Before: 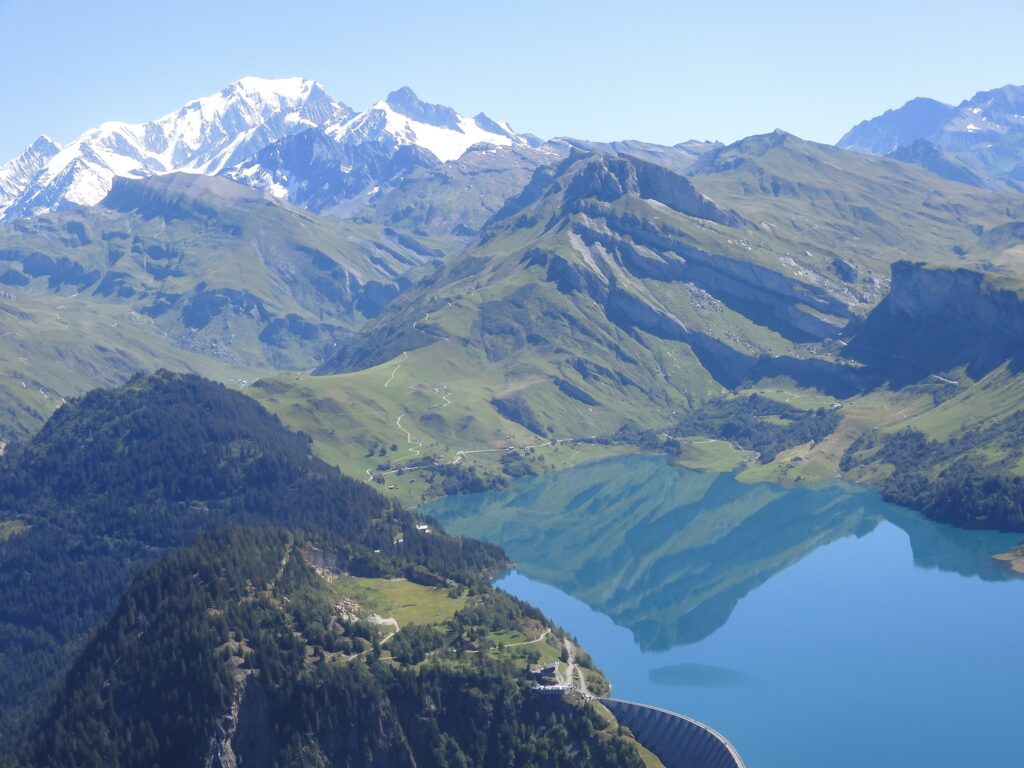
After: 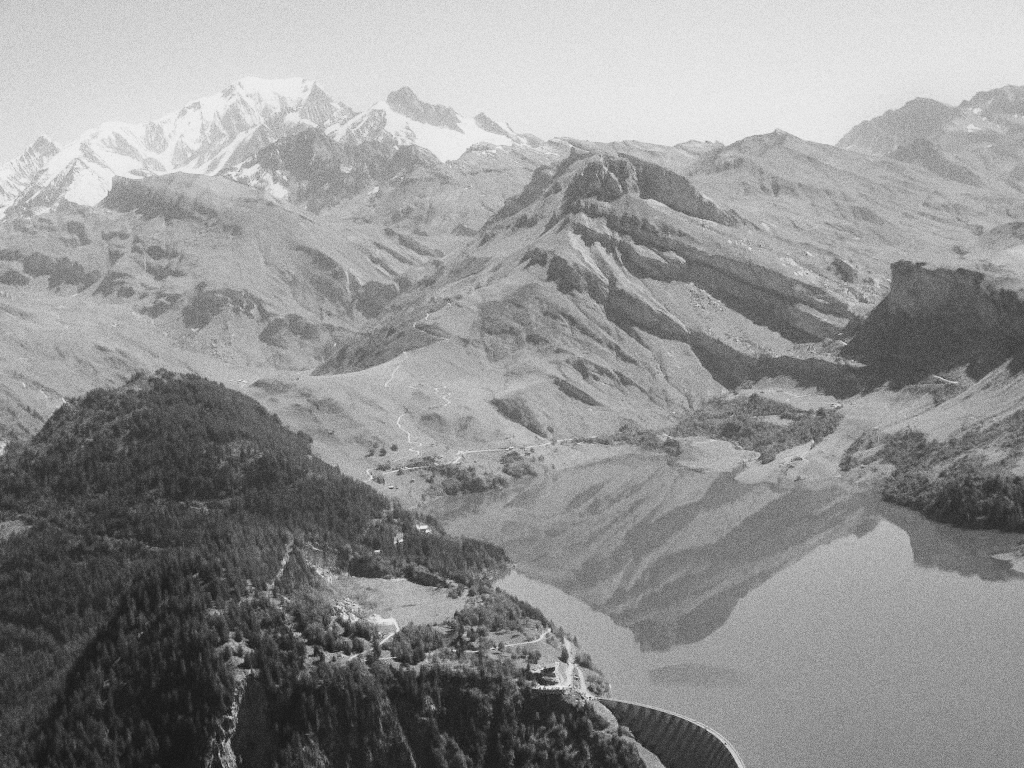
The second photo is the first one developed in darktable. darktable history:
monochrome: a -6.99, b 35.61, size 1.4
color balance rgb: linear chroma grading › global chroma 15%, perceptual saturation grading › global saturation 30%
tone curve: curves: ch0 [(0, 0.012) (0.031, 0.02) (0.12, 0.083) (0.193, 0.171) (0.277, 0.279) (0.45, 0.52) (0.568, 0.676) (0.678, 0.777) (0.875, 0.92) (1, 0.965)]; ch1 [(0, 0) (0.243, 0.245) (0.402, 0.41) (0.493, 0.486) (0.508, 0.507) (0.531, 0.53) (0.551, 0.564) (0.646, 0.672) (0.694, 0.732) (1, 1)]; ch2 [(0, 0) (0.249, 0.216) (0.356, 0.343) (0.424, 0.442) (0.476, 0.482) (0.498, 0.502) (0.517, 0.517) (0.532, 0.545) (0.562, 0.575) (0.614, 0.644) (0.706, 0.748) (0.808, 0.809) (0.991, 0.968)], color space Lab, independent channels, preserve colors none
grain: coarseness 0.09 ISO, strength 40%
